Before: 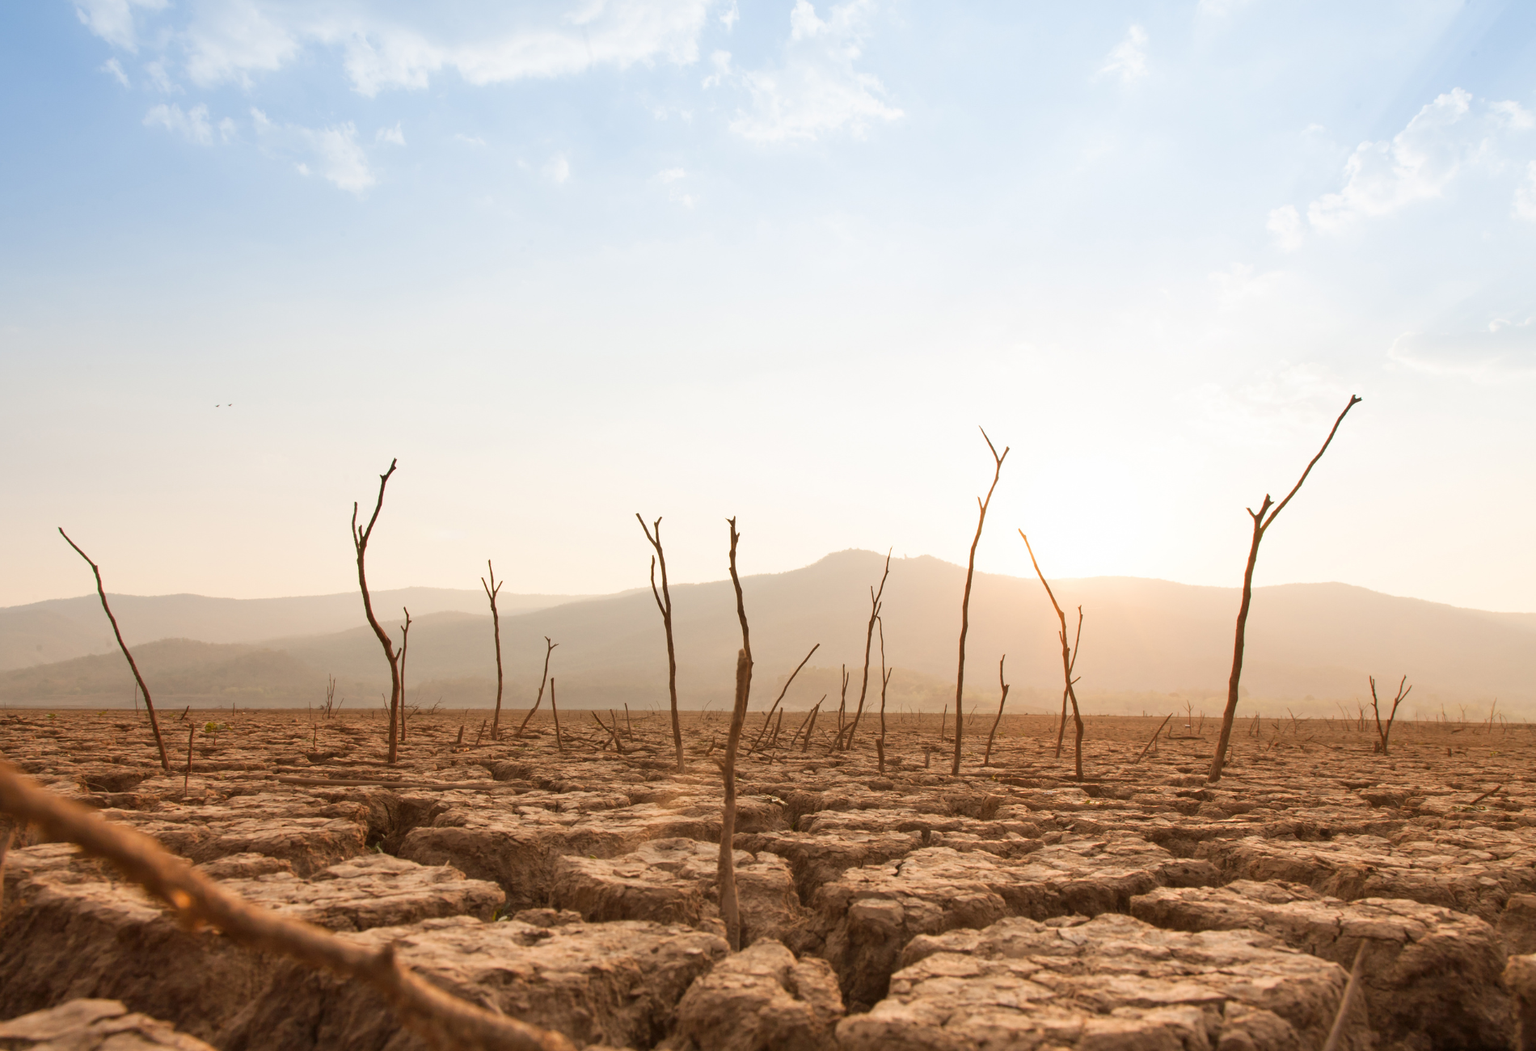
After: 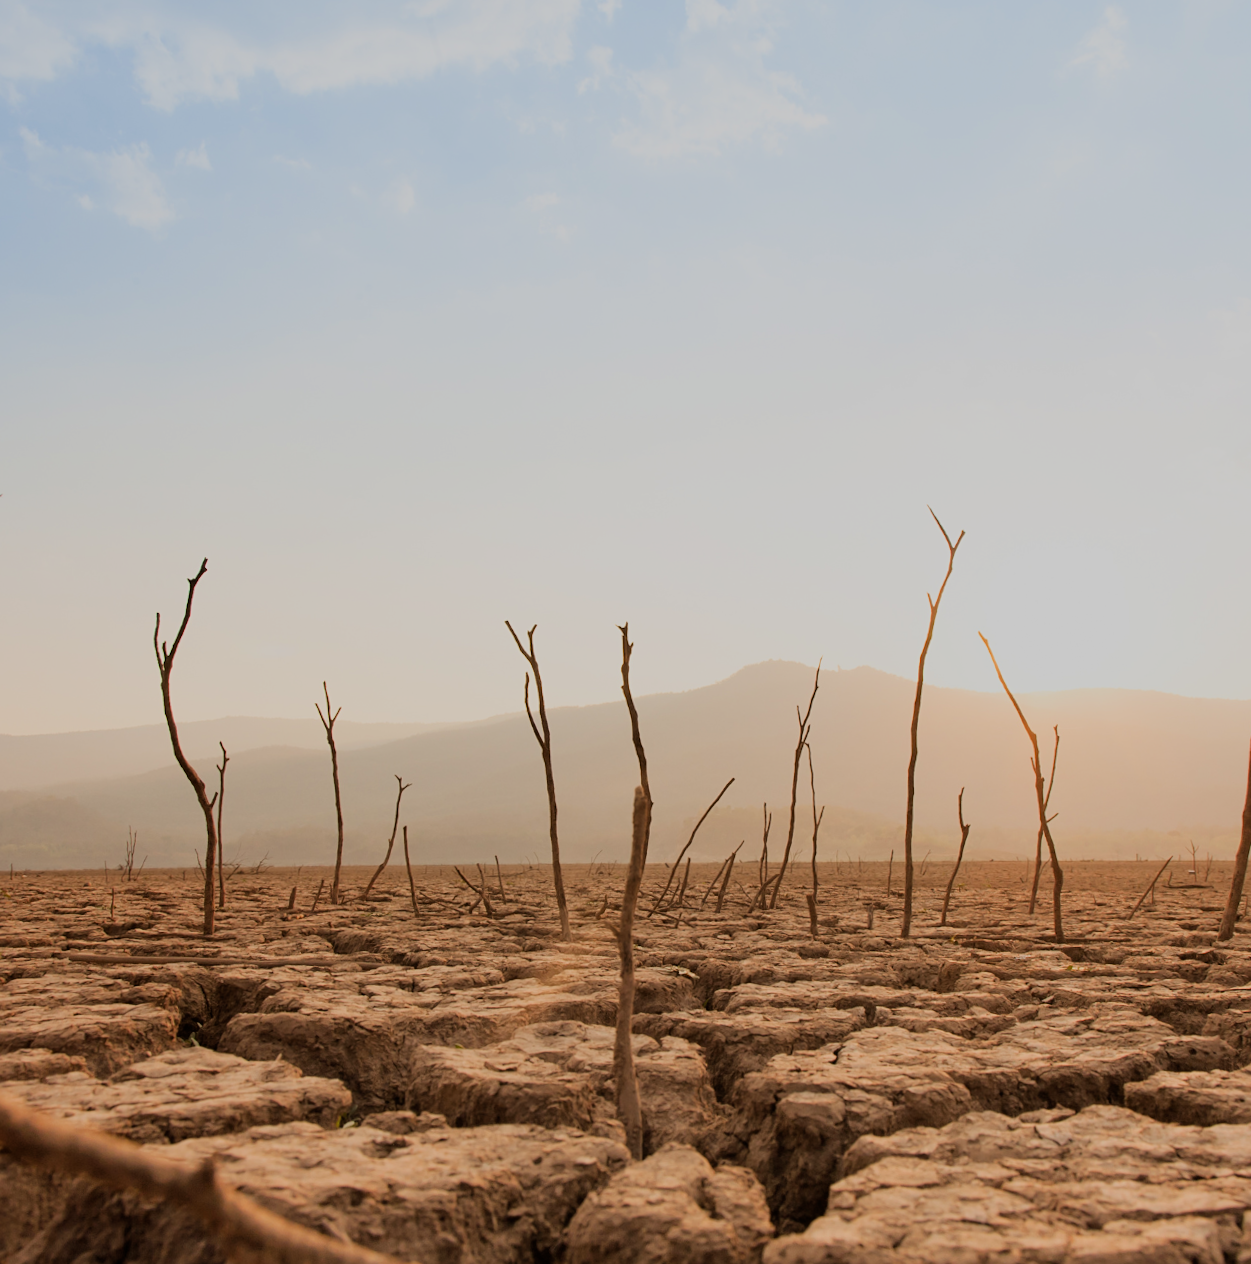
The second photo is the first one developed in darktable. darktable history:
crop and rotate: left 14.436%, right 18.898%
sharpen: amount 0.2
filmic rgb: black relative exposure -6.15 EV, white relative exposure 6.96 EV, hardness 2.23, color science v6 (2022)
rotate and perspective: rotation -1°, crop left 0.011, crop right 0.989, crop top 0.025, crop bottom 0.975
